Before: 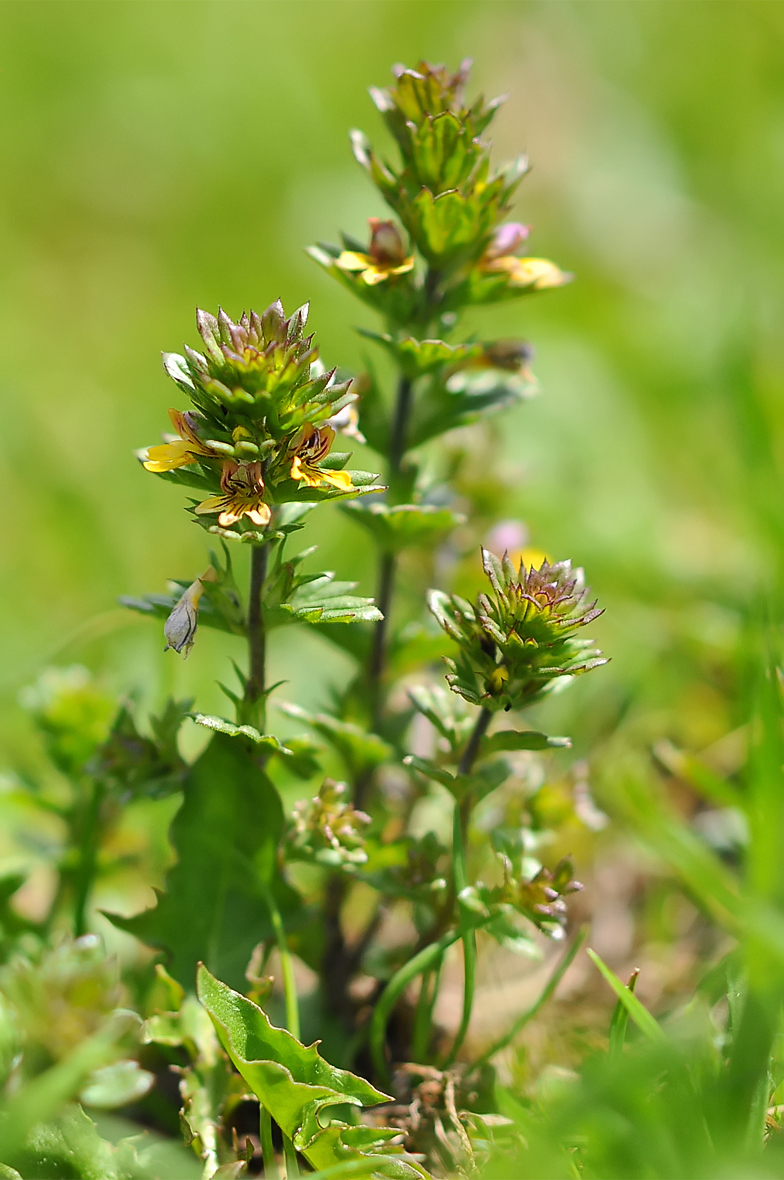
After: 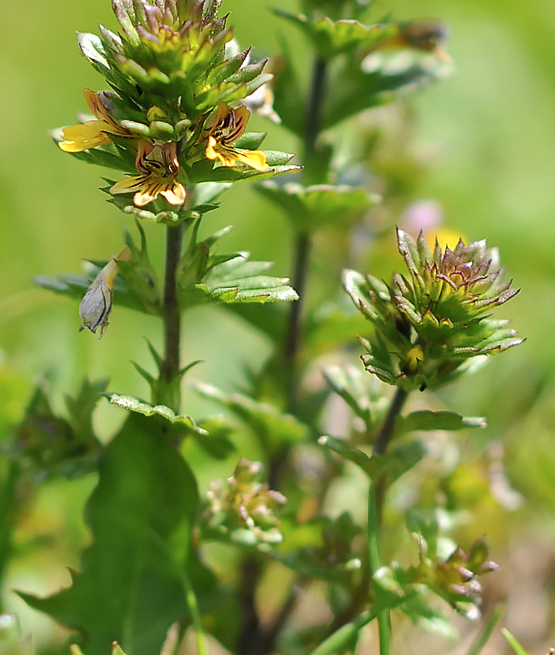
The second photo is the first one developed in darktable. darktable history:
contrast brightness saturation: saturation -0.067
crop: left 10.926%, top 27.201%, right 18.256%, bottom 17.253%
